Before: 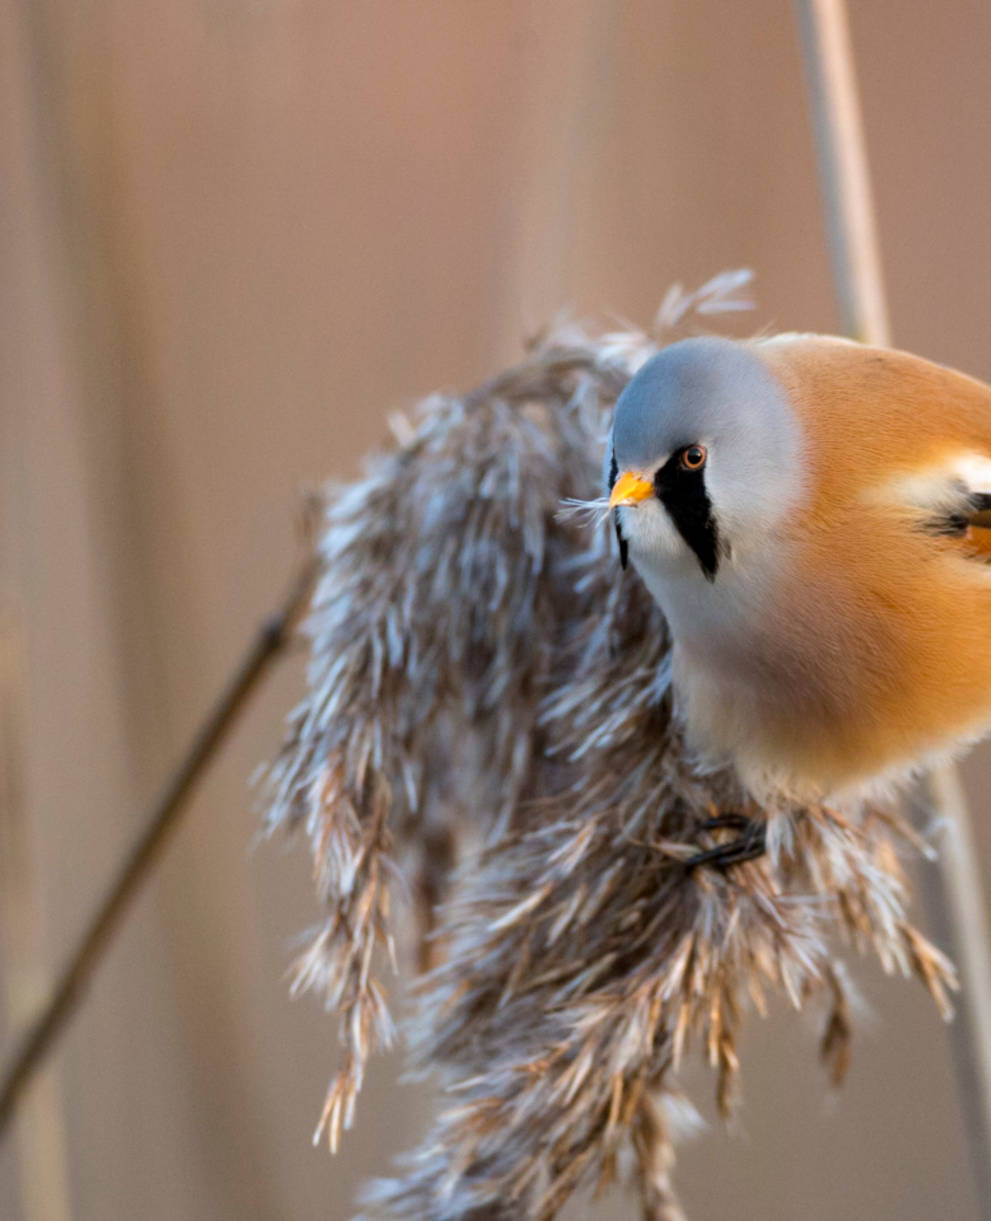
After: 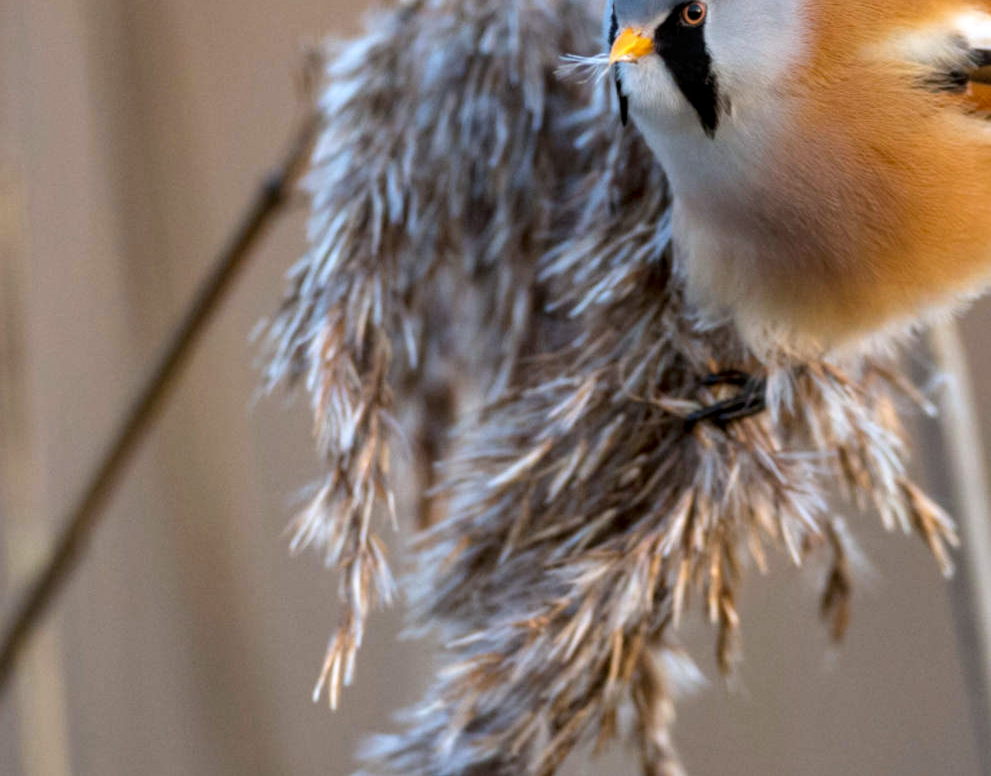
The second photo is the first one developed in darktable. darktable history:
white balance: red 0.98, blue 1.034
crop and rotate: top 36.435%
shadows and highlights: low approximation 0.01, soften with gaussian
local contrast: on, module defaults
